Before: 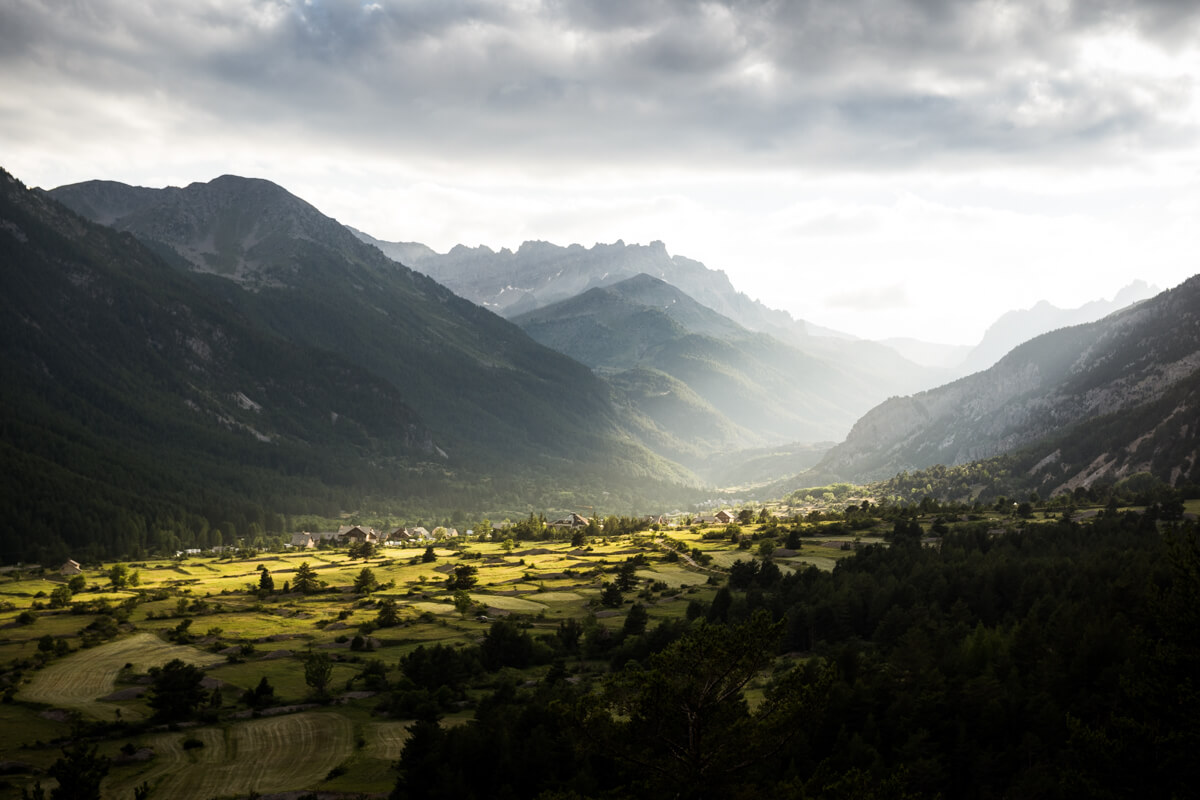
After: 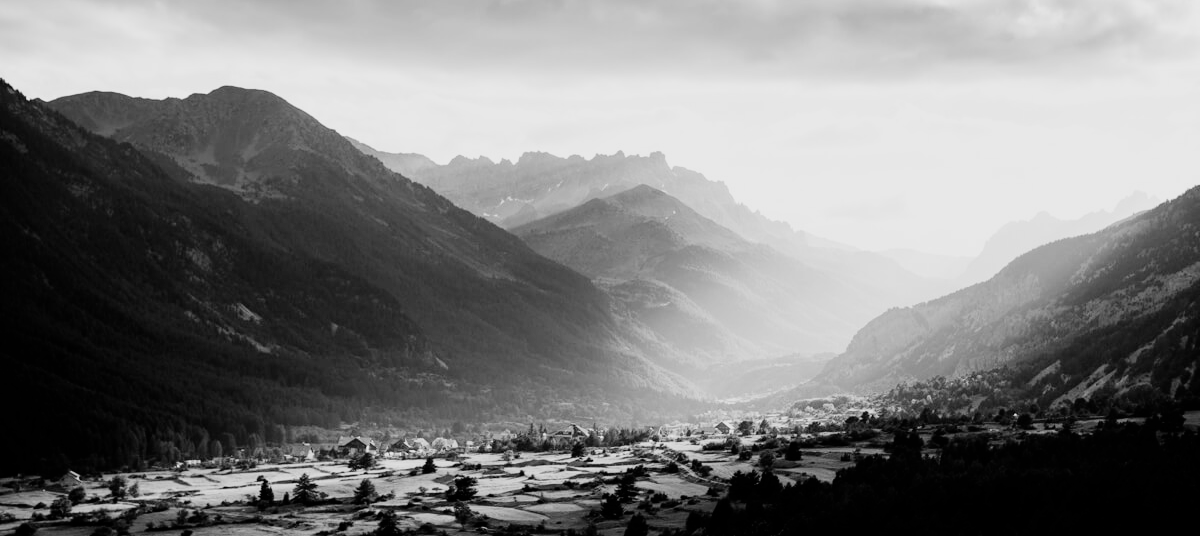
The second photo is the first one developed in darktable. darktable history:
exposure: exposure 0.203 EV, compensate highlight preservation false
crop: top 11.133%, bottom 21.849%
filmic rgb: black relative exposure -5.11 EV, white relative exposure 3.56 EV, hardness 3.18, contrast 1.199, highlights saturation mix -49.47%, add noise in highlights 0.001, preserve chrominance no, color science v3 (2019), use custom middle-gray values true, contrast in highlights soft
tone equalizer: -7 EV 0.131 EV, edges refinement/feathering 500, mask exposure compensation -1.57 EV, preserve details no
